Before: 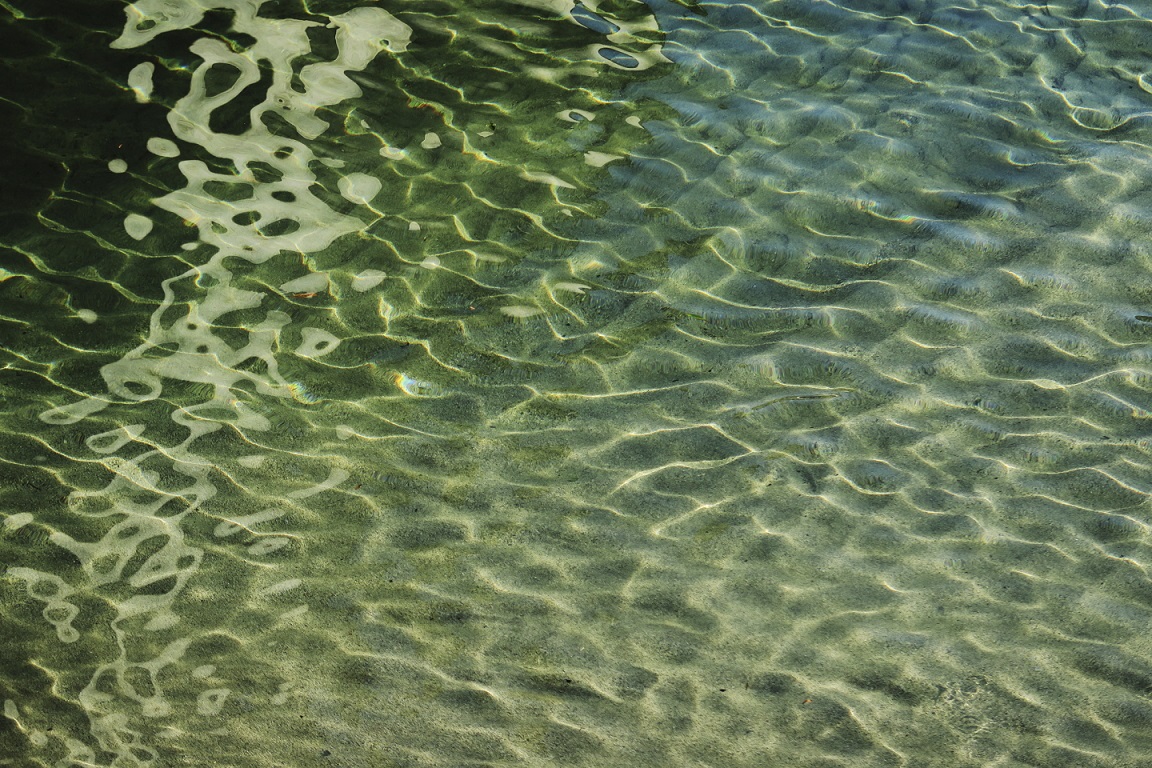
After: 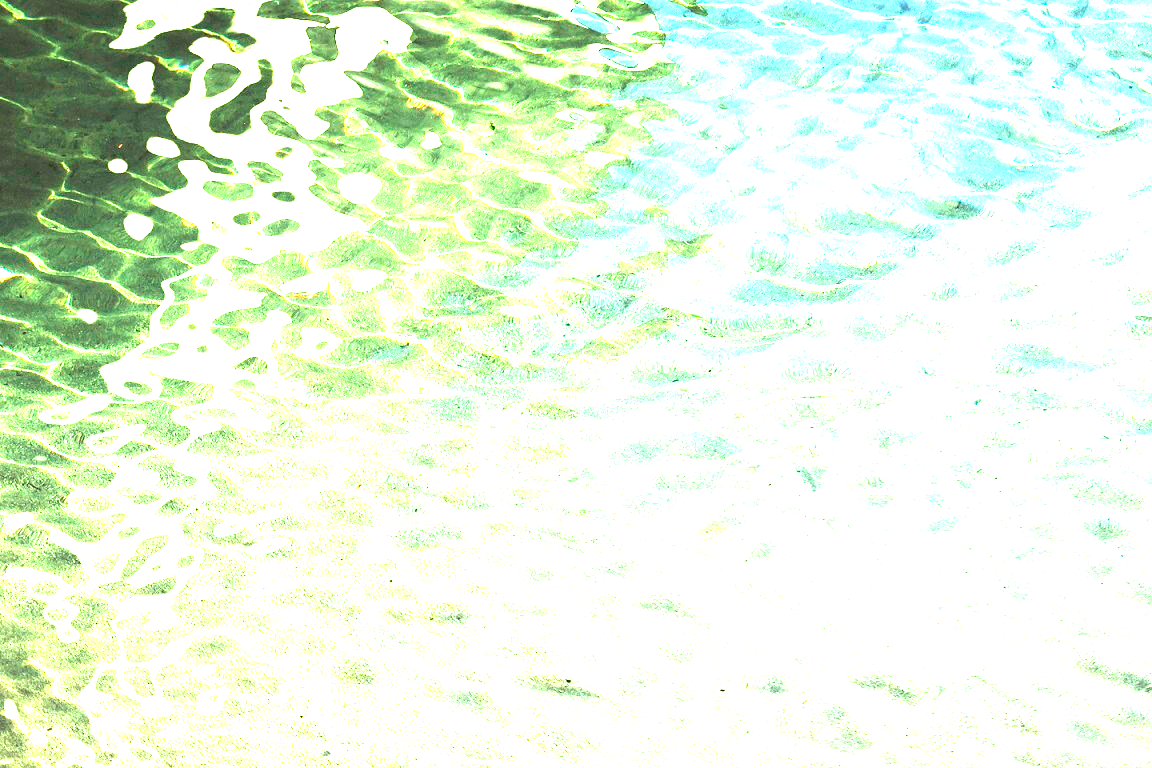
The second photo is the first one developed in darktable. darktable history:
exposure: black level correction 0, exposure 4.062 EV, compensate highlight preservation false
contrast brightness saturation: contrast 0.073
